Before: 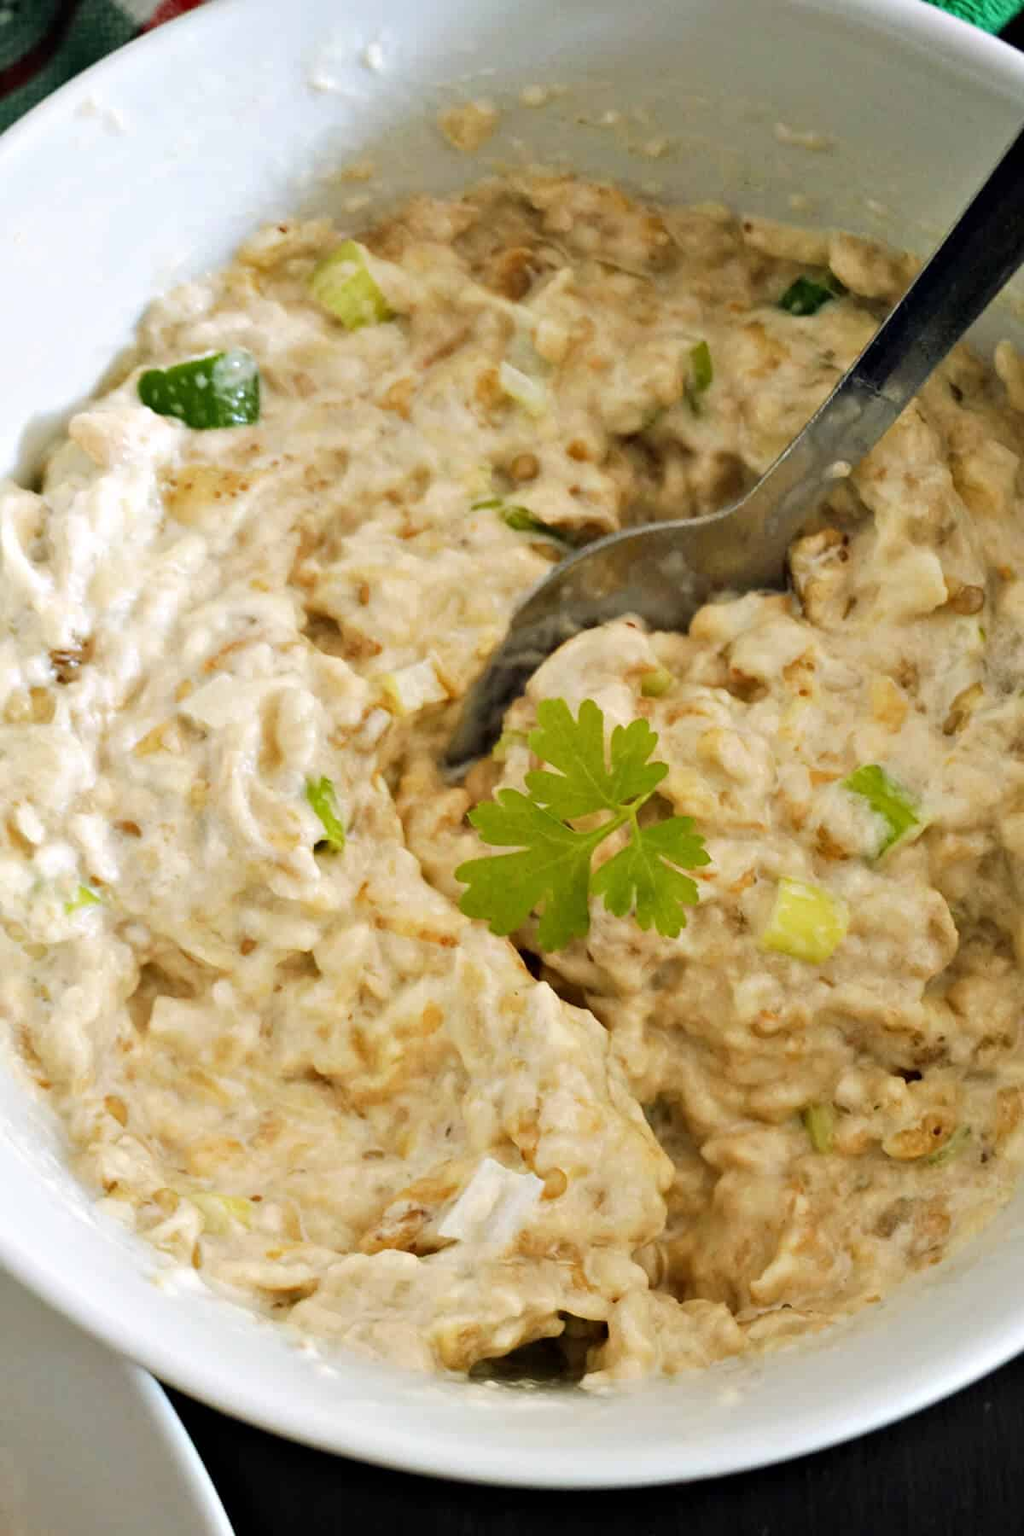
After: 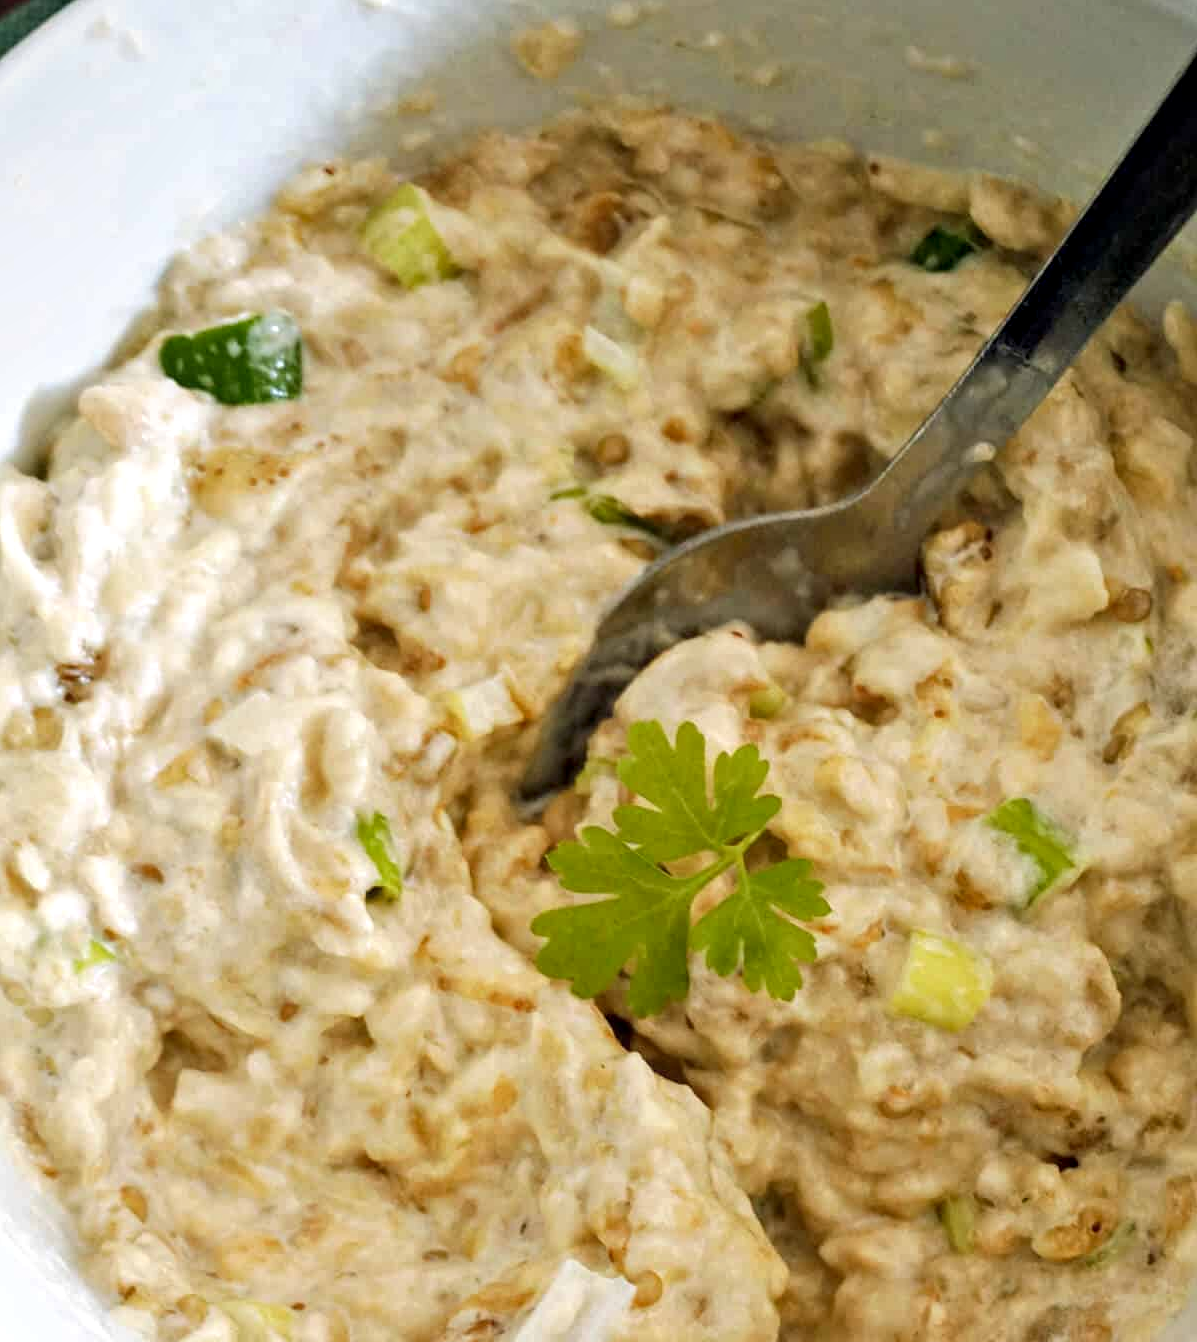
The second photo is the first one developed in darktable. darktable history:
local contrast: on, module defaults
crop: left 0.21%, top 5.495%, bottom 19.897%
